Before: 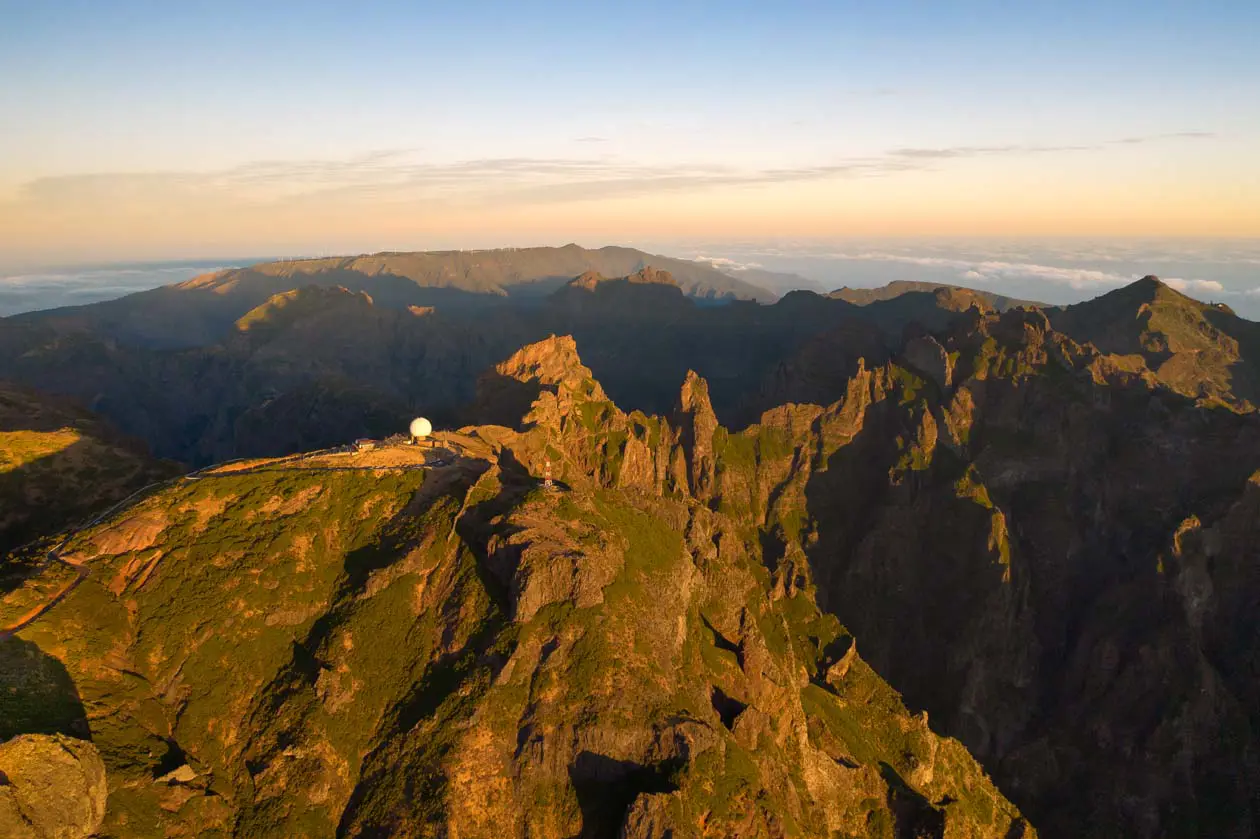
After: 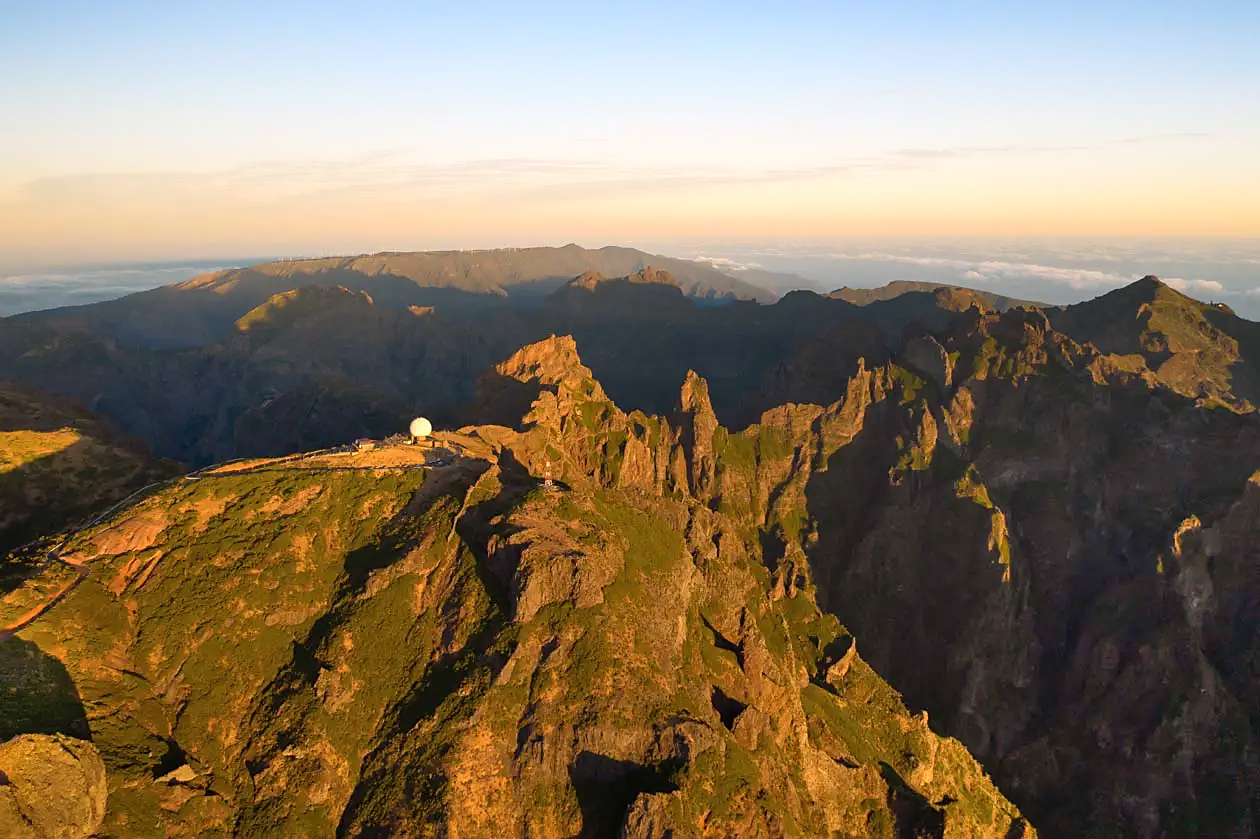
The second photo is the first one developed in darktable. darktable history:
sharpen: radius 1.829, amount 0.41, threshold 1.42
shadows and highlights: highlights 72.12, soften with gaussian
